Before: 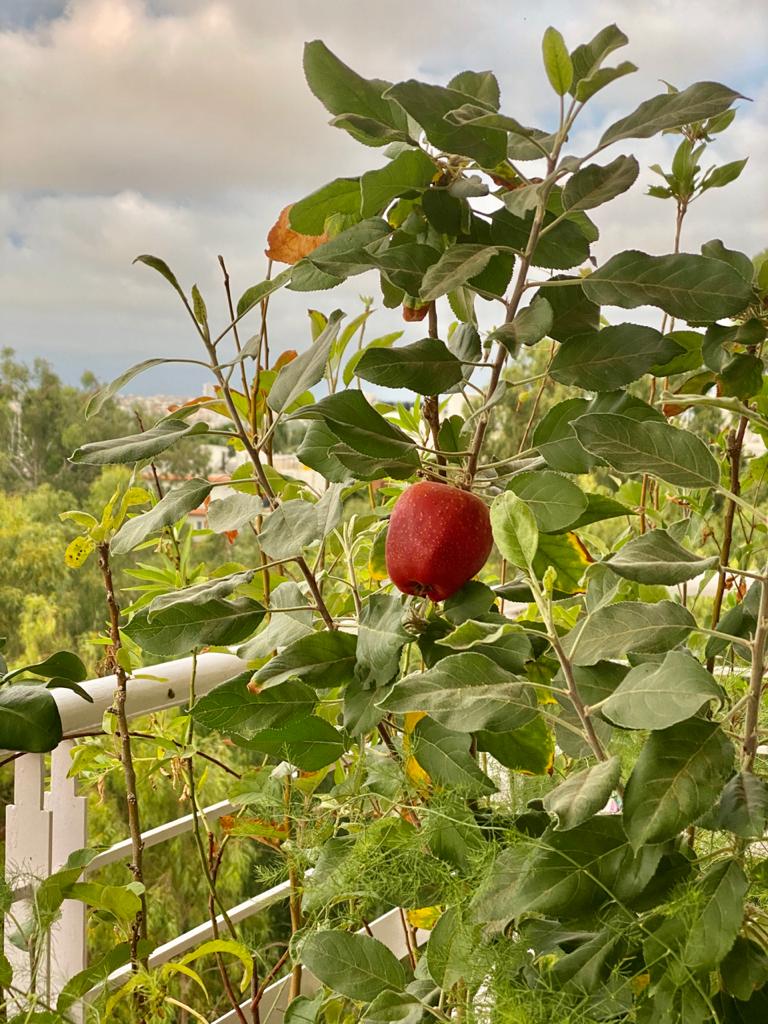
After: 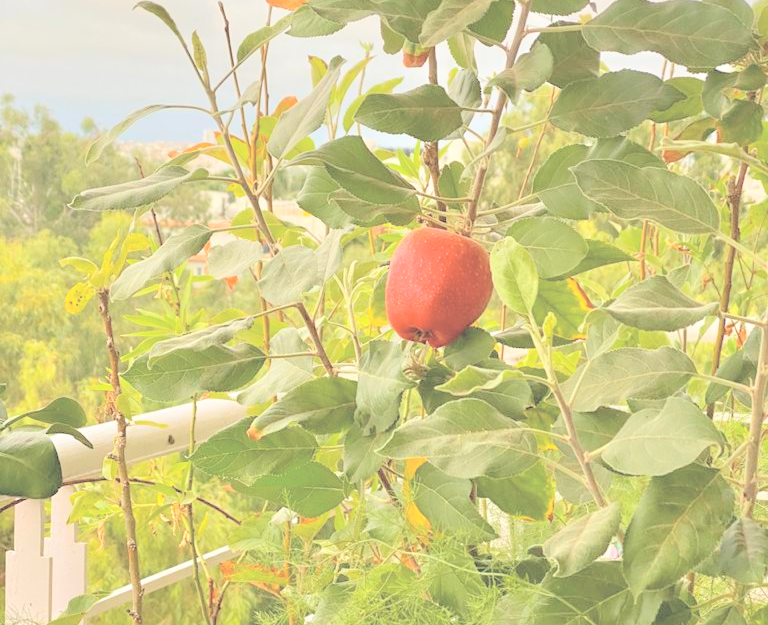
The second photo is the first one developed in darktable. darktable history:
contrast brightness saturation: brightness 0.988
crop and rotate: top 24.863%, bottom 14.052%
tone equalizer: edges refinement/feathering 500, mask exposure compensation -1.57 EV, preserve details no
